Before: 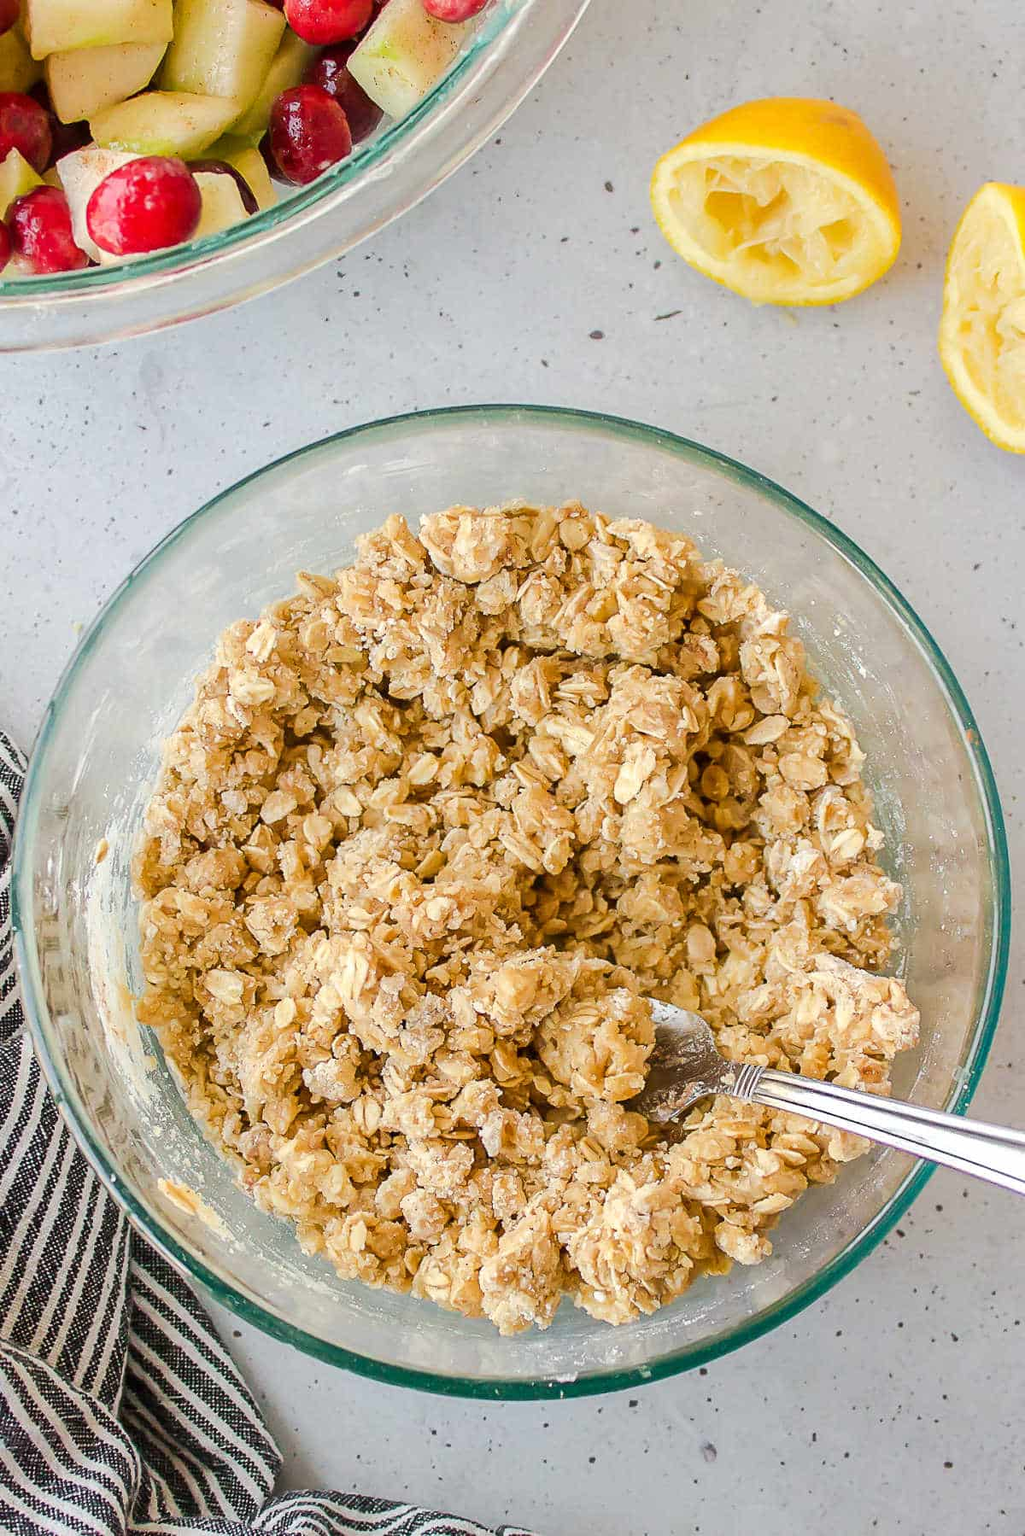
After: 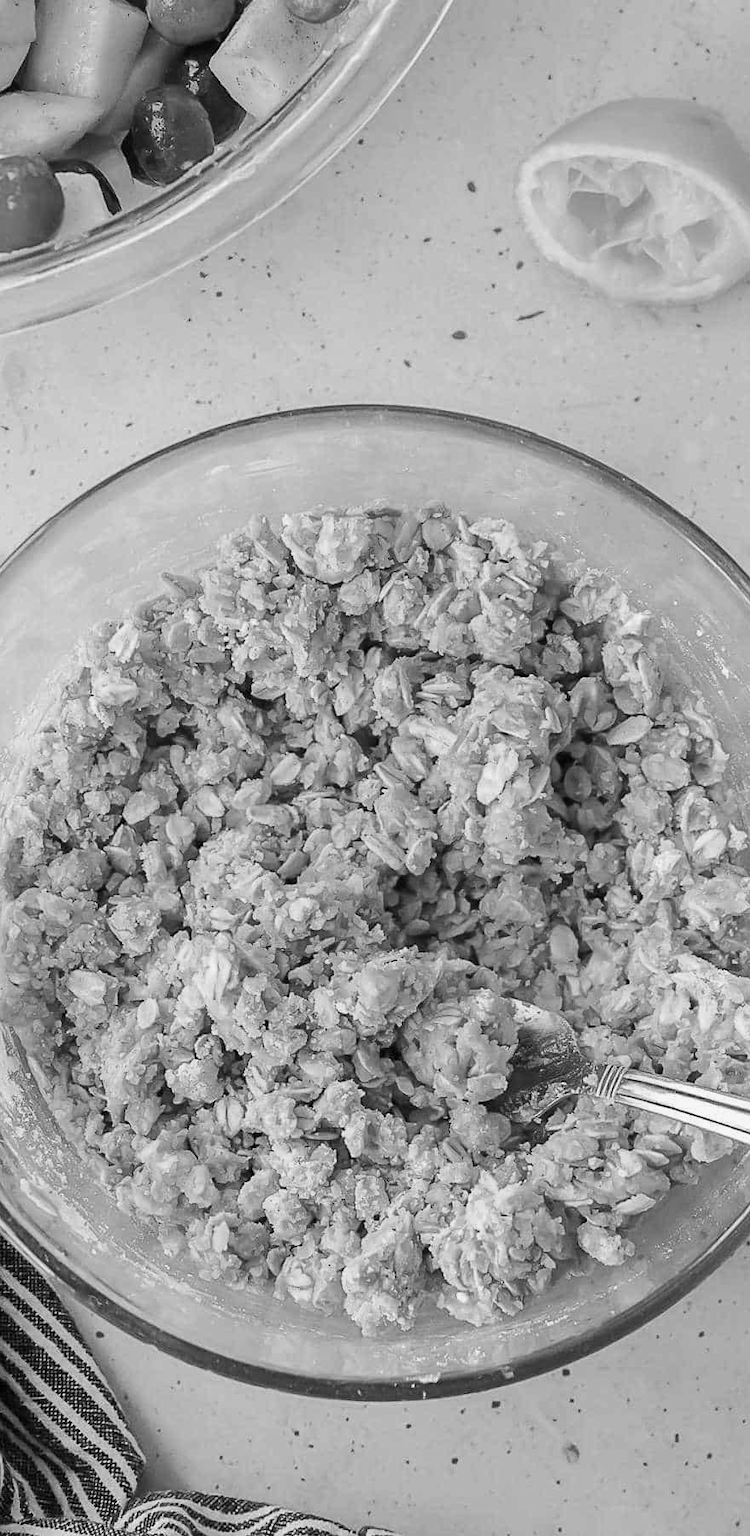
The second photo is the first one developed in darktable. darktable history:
crop: left 13.443%, right 13.31%
color calibration: output gray [0.22, 0.42, 0.37, 0], gray › normalize channels true, illuminant same as pipeline (D50), adaptation XYZ, x 0.346, y 0.359, gamut compression 0
